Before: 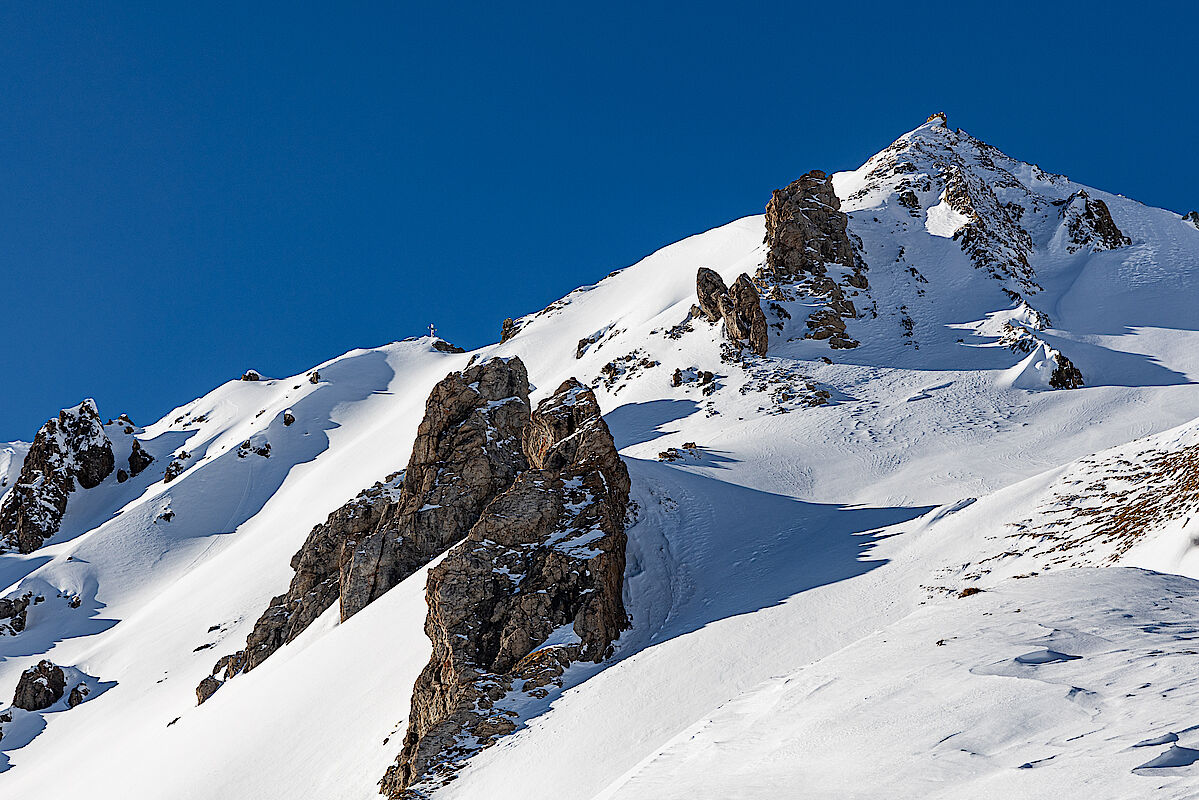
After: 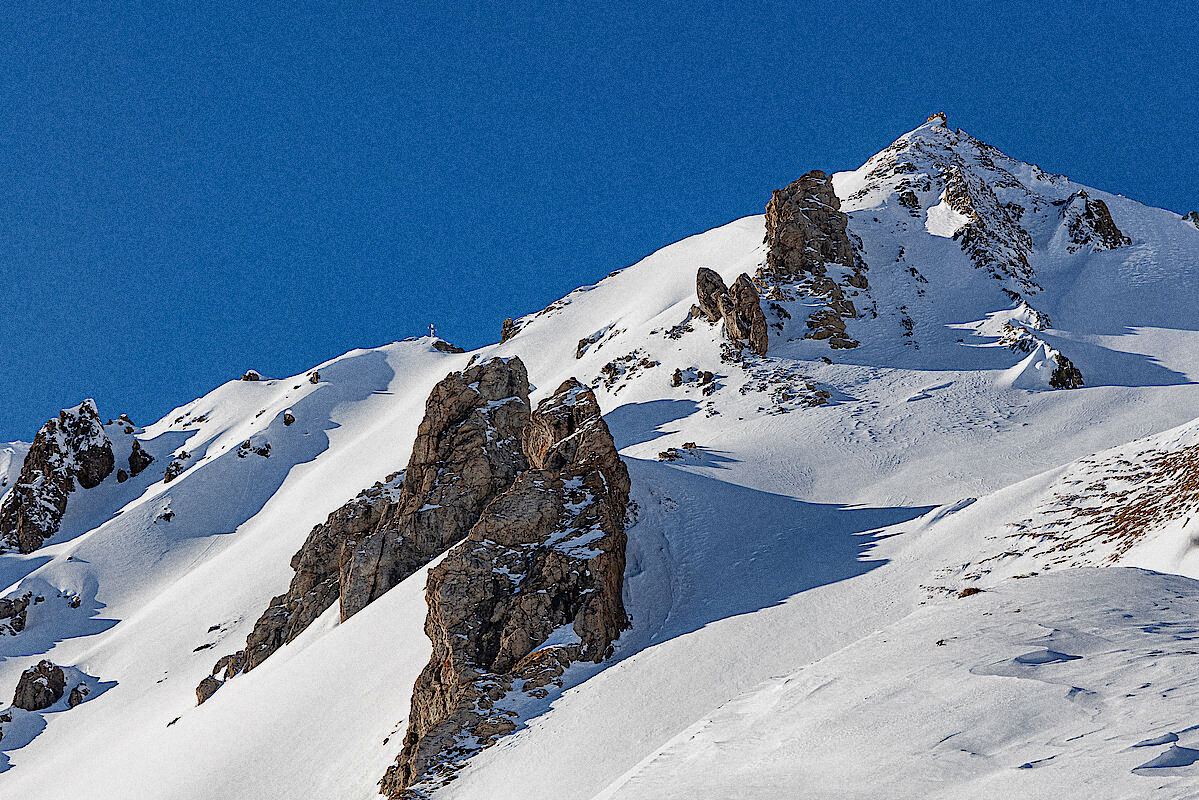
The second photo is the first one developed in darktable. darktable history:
shadows and highlights: on, module defaults
grain: coarseness 0.09 ISO, strength 40%
exposure: exposure -0.041 EV, compensate highlight preservation false
